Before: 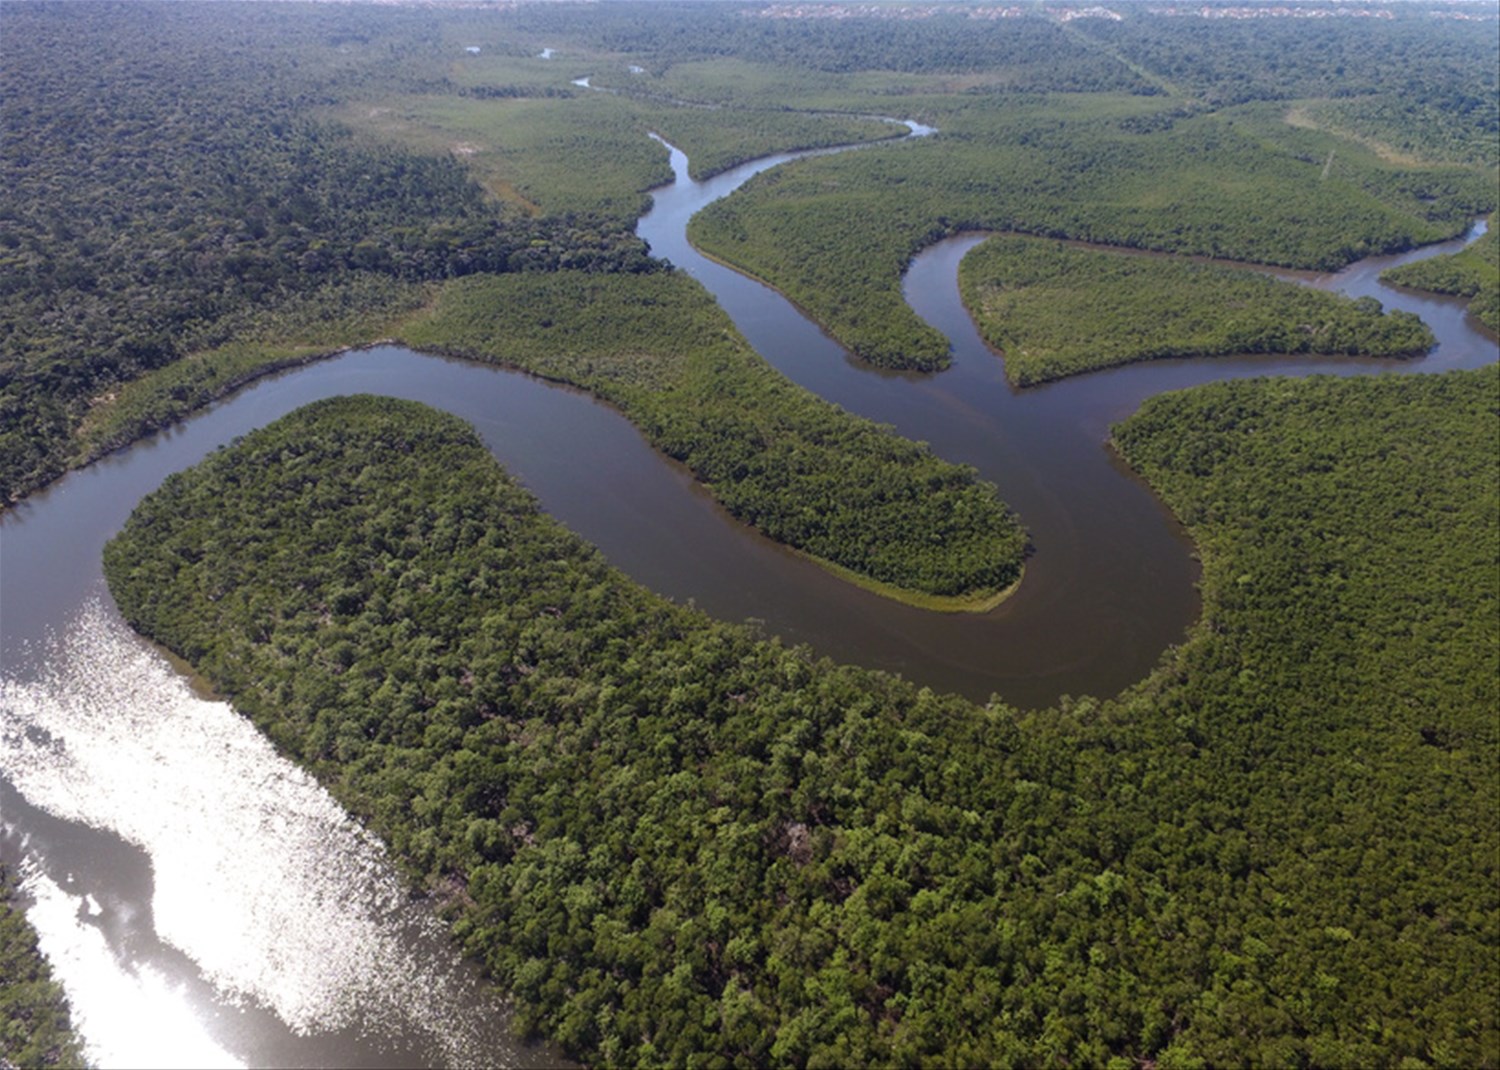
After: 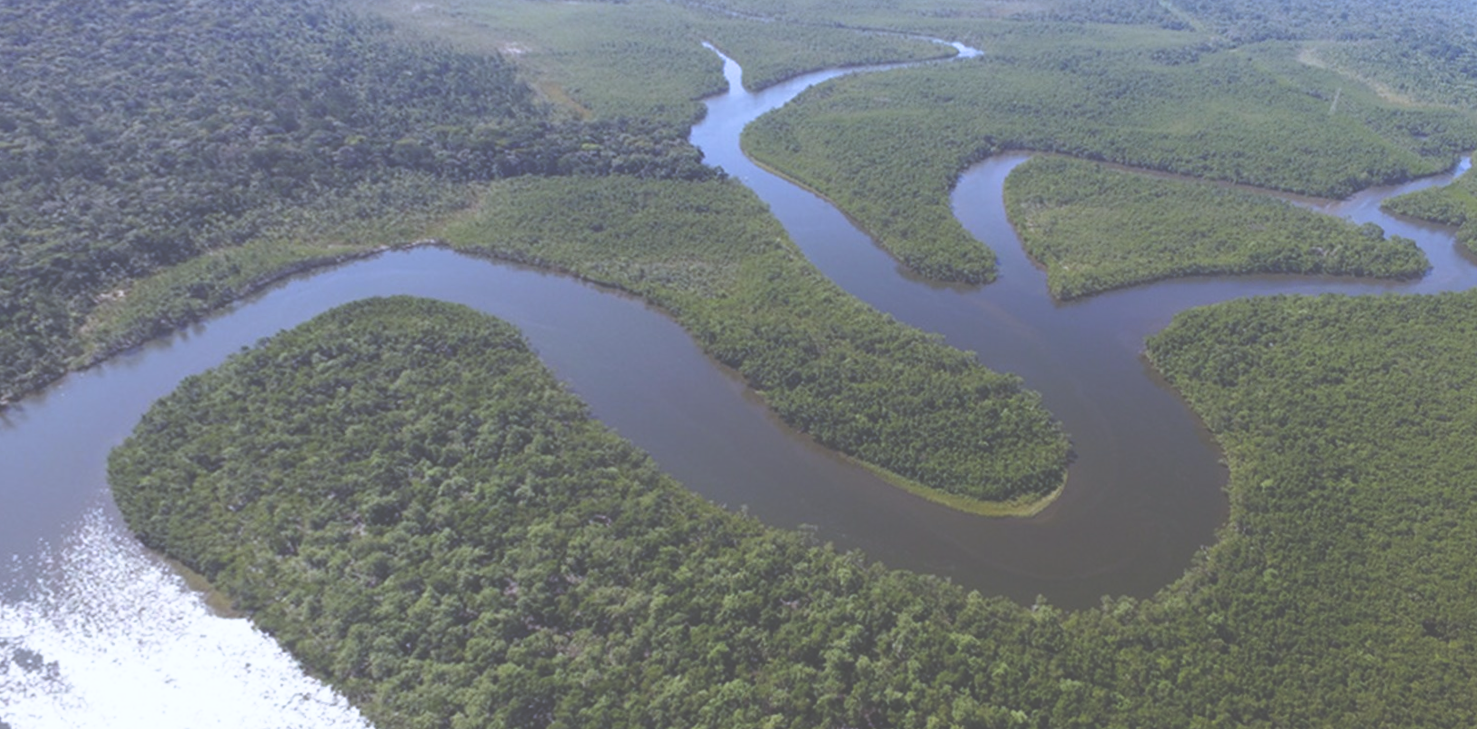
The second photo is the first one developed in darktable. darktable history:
crop: top 3.857%, bottom 21.132%
white balance: red 0.926, green 1.003, blue 1.133
tone curve: curves: ch0 [(0, 0) (0.003, 0.022) (0.011, 0.025) (0.025, 0.025) (0.044, 0.029) (0.069, 0.042) (0.1, 0.068) (0.136, 0.118) (0.177, 0.176) (0.224, 0.233) (0.277, 0.299) (0.335, 0.371) (0.399, 0.448) (0.468, 0.526) (0.543, 0.605) (0.623, 0.684) (0.709, 0.775) (0.801, 0.869) (0.898, 0.957) (1, 1)], preserve colors none
exposure: black level correction -0.062, exposure -0.05 EV, compensate highlight preservation false
rotate and perspective: rotation -0.013°, lens shift (vertical) -0.027, lens shift (horizontal) 0.178, crop left 0.016, crop right 0.989, crop top 0.082, crop bottom 0.918
